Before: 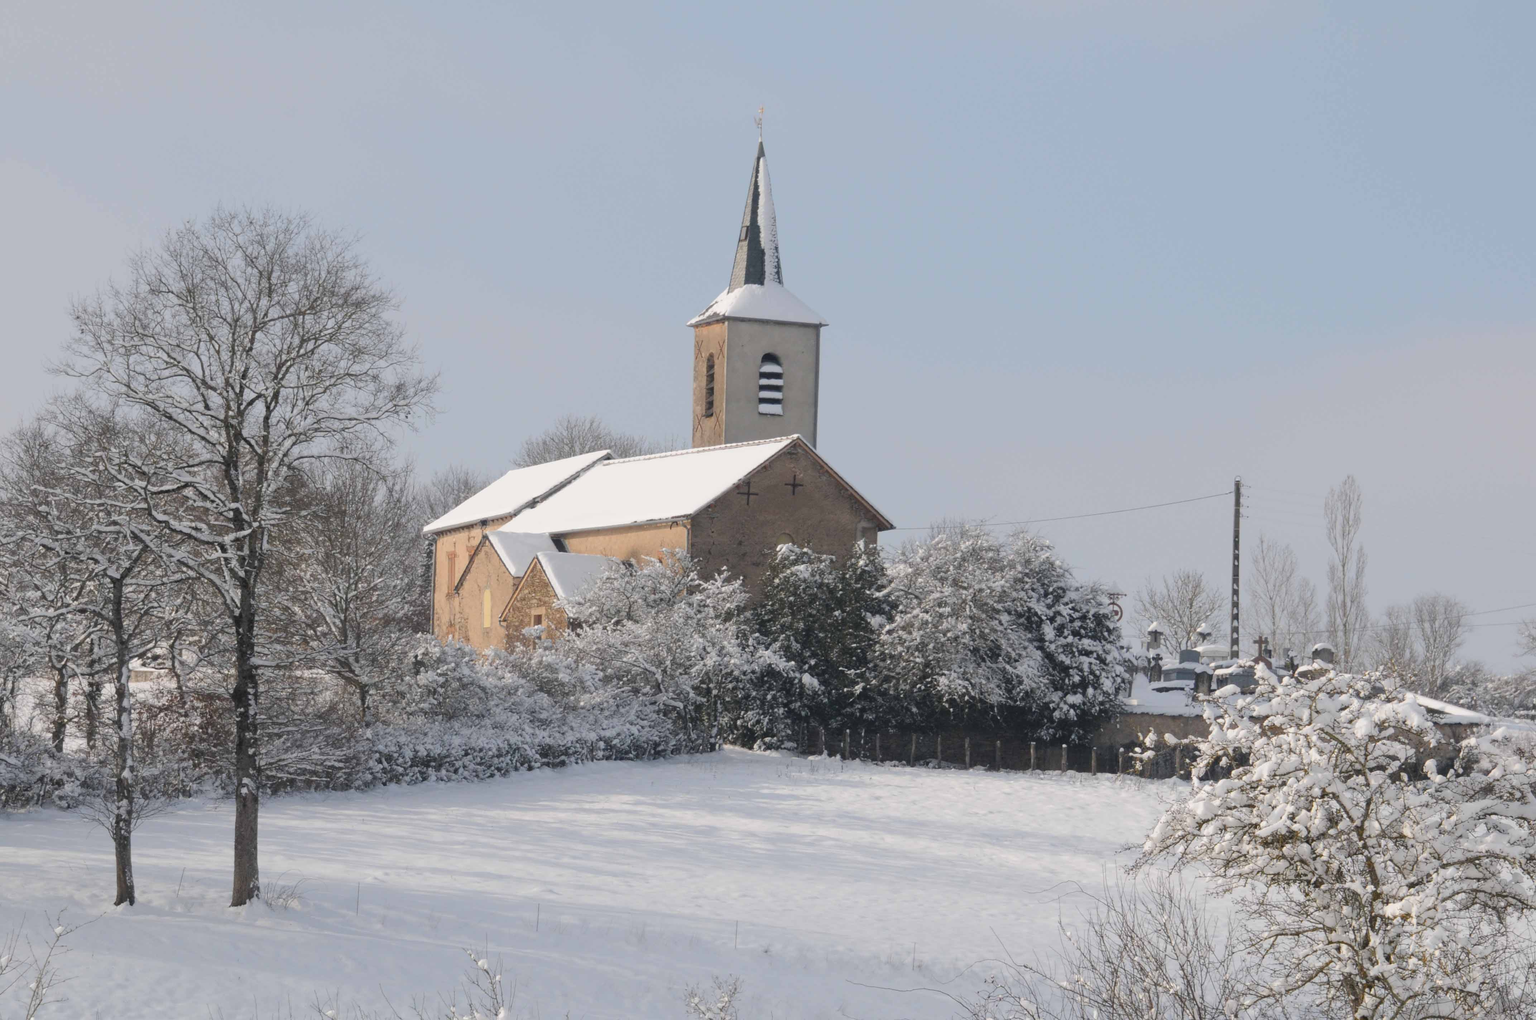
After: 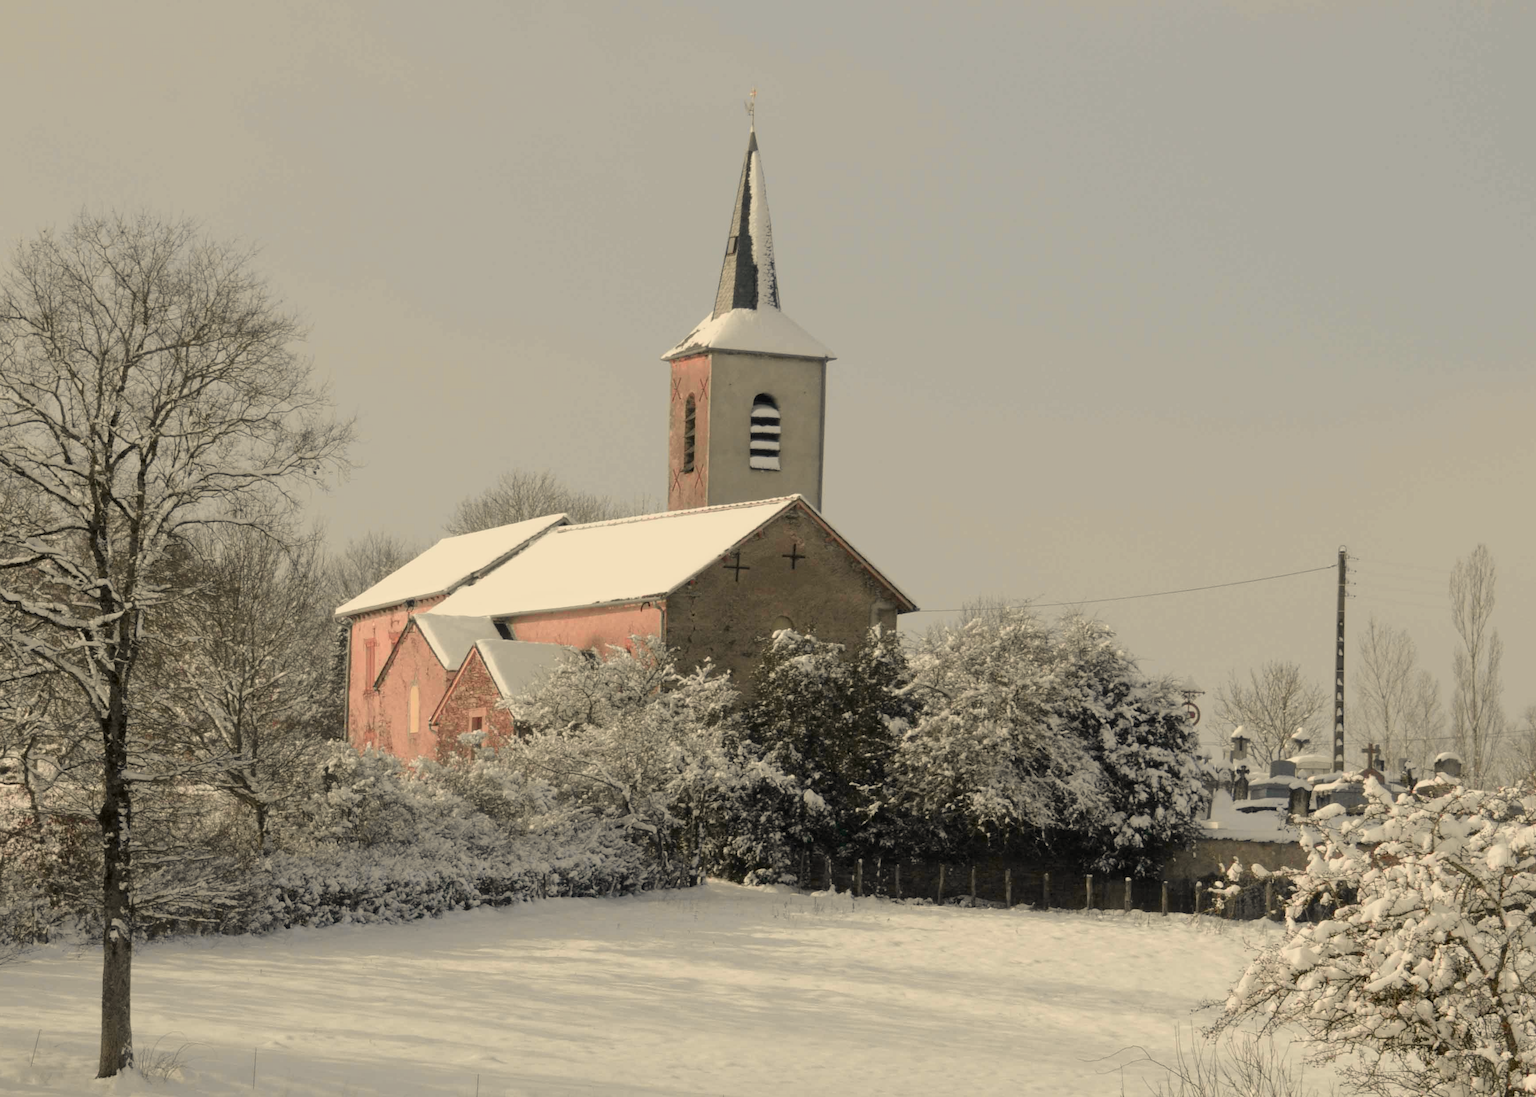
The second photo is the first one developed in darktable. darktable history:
tone curve: curves: ch0 [(0, 0) (0.058, 0.037) (0.214, 0.183) (0.304, 0.288) (0.561, 0.554) (0.687, 0.677) (0.768, 0.768) (0.858, 0.861) (0.987, 0.945)]; ch1 [(0, 0) (0.172, 0.123) (0.312, 0.296) (0.432, 0.448) (0.471, 0.469) (0.502, 0.5) (0.521, 0.505) (0.565, 0.569) (0.663, 0.663) (0.703, 0.721) (0.857, 0.917) (1, 1)]; ch2 [(0, 0) (0.411, 0.424) (0.485, 0.497) (0.502, 0.5) (0.517, 0.511) (0.556, 0.551) (0.626, 0.594) (0.709, 0.661) (1, 1)], color space Lab, independent channels, preserve colors none
exposure: black level correction 0.009, exposure -0.159 EV, compensate highlight preservation false
crop: left 9.929%, top 3.475%, right 9.188%, bottom 9.529%
white balance: red 1.123, blue 0.83
